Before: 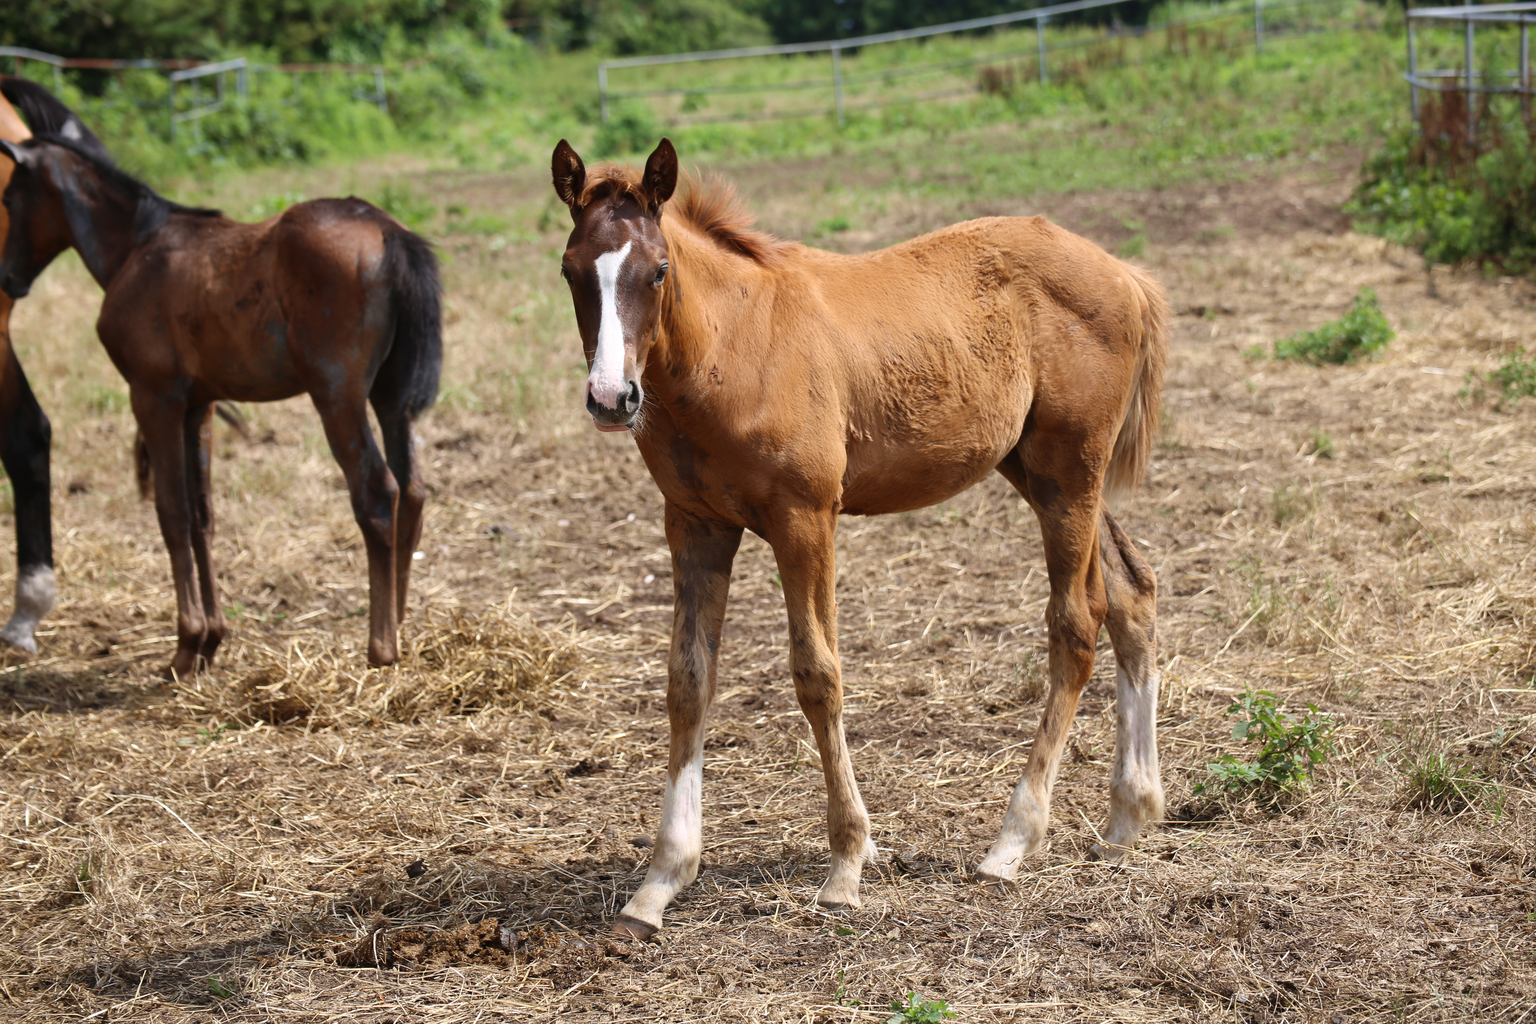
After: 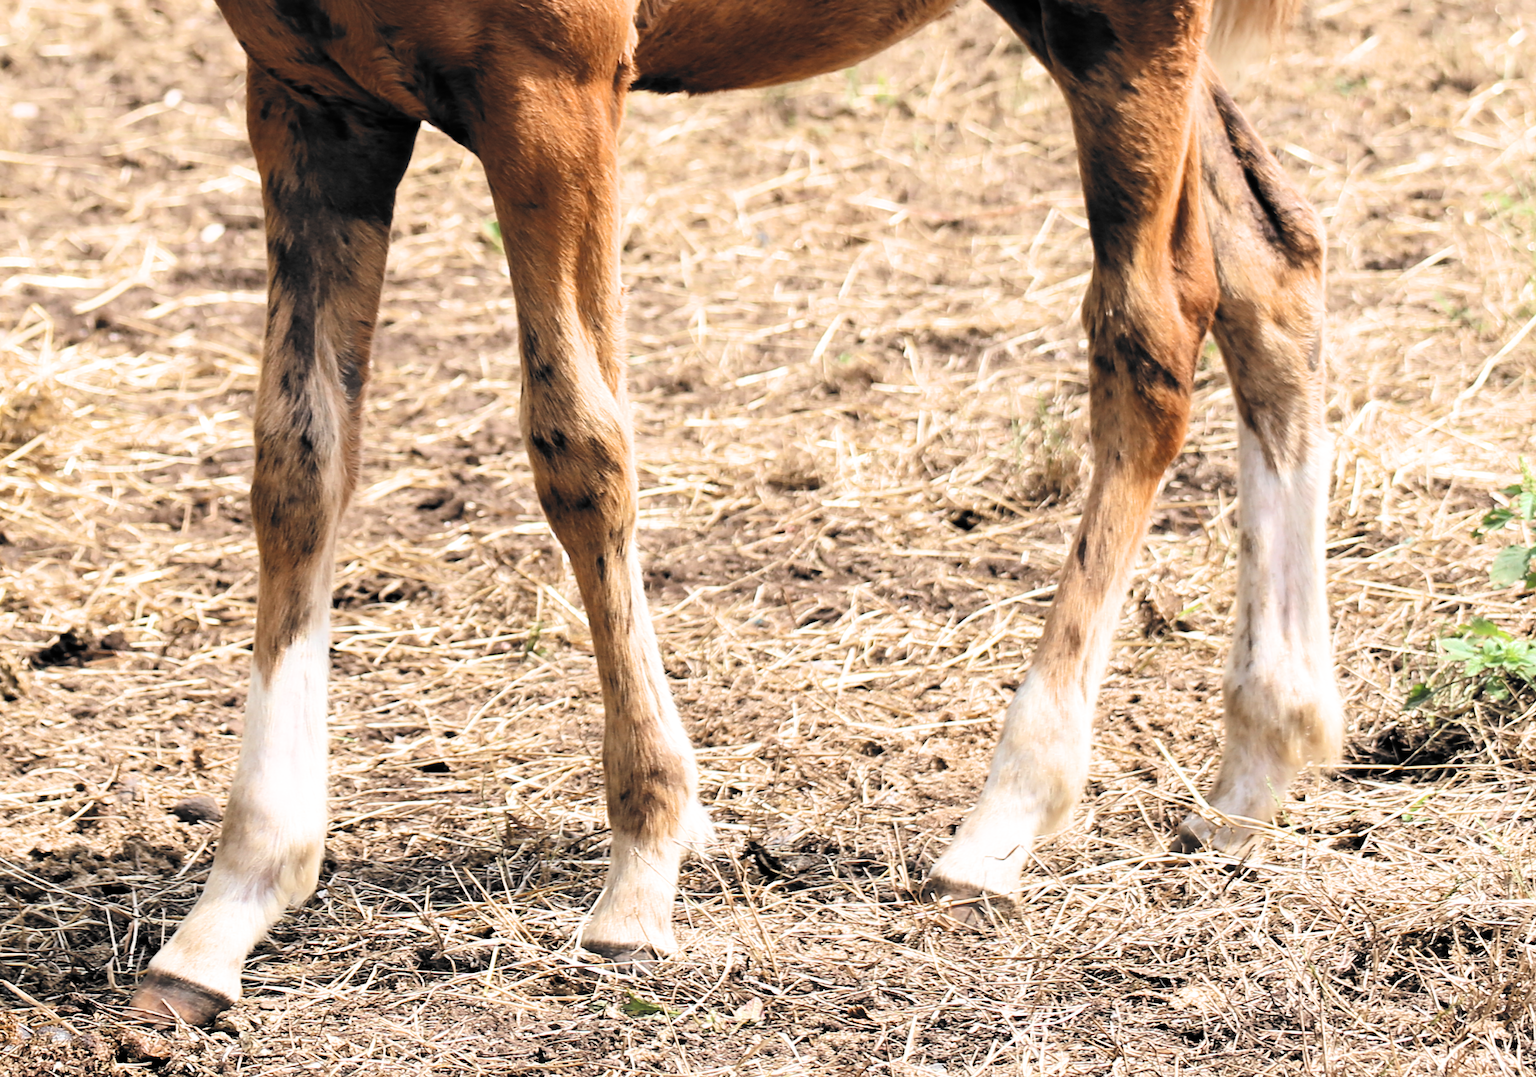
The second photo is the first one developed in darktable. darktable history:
filmic rgb: black relative exposure -5.01 EV, white relative exposure 3.54 EV, hardness 3.18, contrast 1.496, highlights saturation mix -49.79%, color science v6 (2022)
crop: left 35.972%, top 46.174%, right 18.22%, bottom 5.905%
exposure: black level correction 0, exposure 1.001 EV, compensate highlight preservation false
